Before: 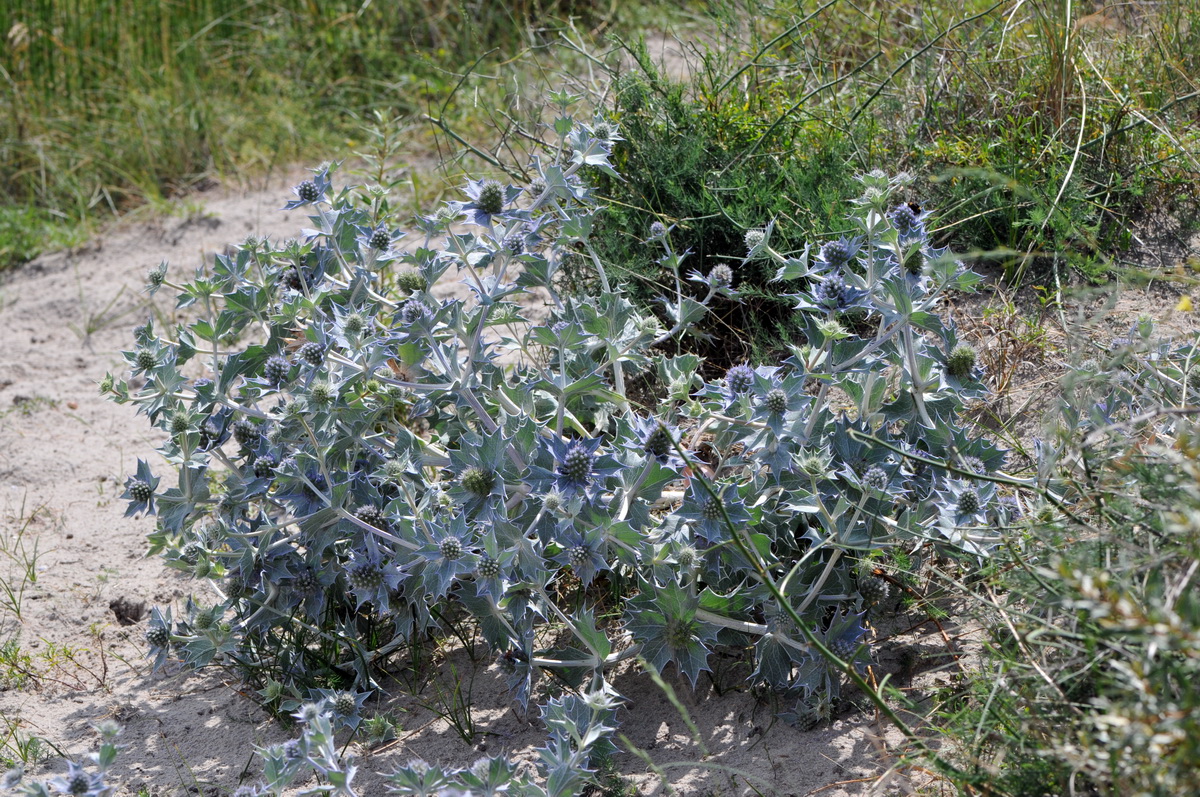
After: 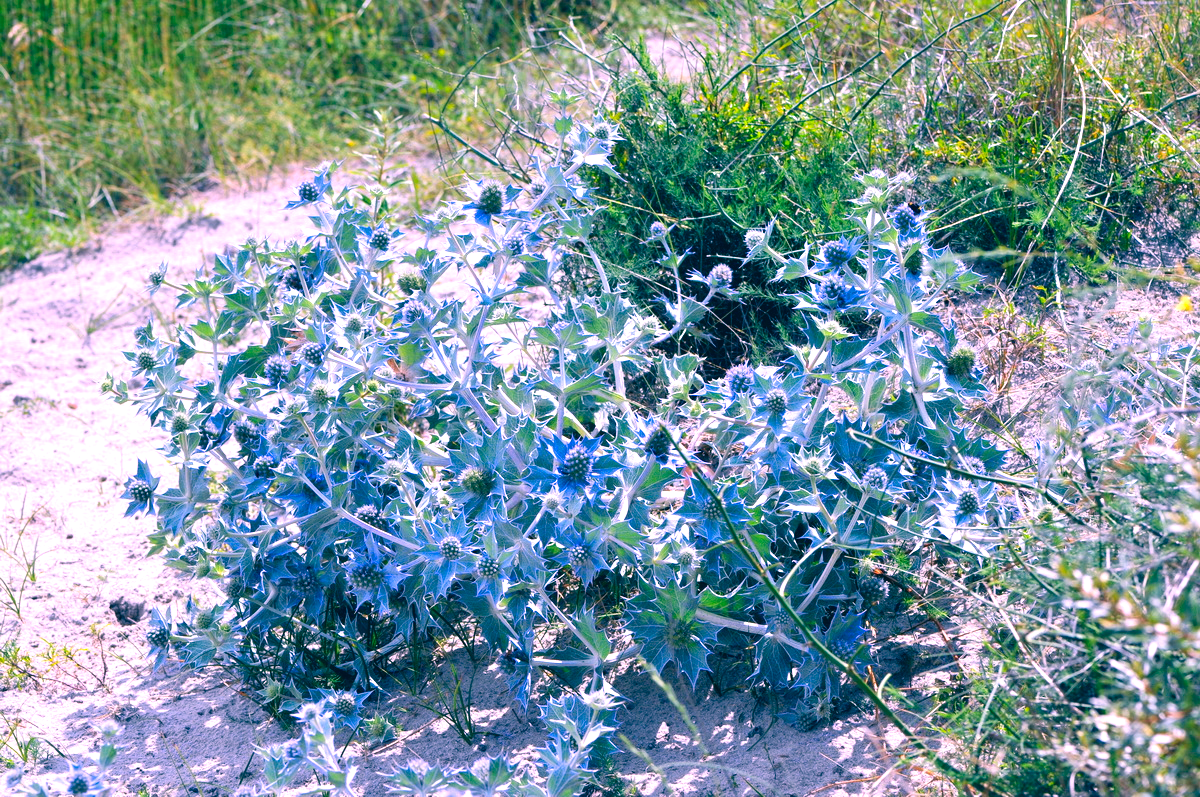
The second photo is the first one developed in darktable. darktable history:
color calibration: x 0.37, y 0.382, temperature 4310.91 K
color correction: highlights a* 16.82, highlights b* 0.196, shadows a* -14.97, shadows b* -14.34, saturation 1.48
exposure: black level correction 0, exposure 0.894 EV, compensate exposure bias true, compensate highlight preservation false
